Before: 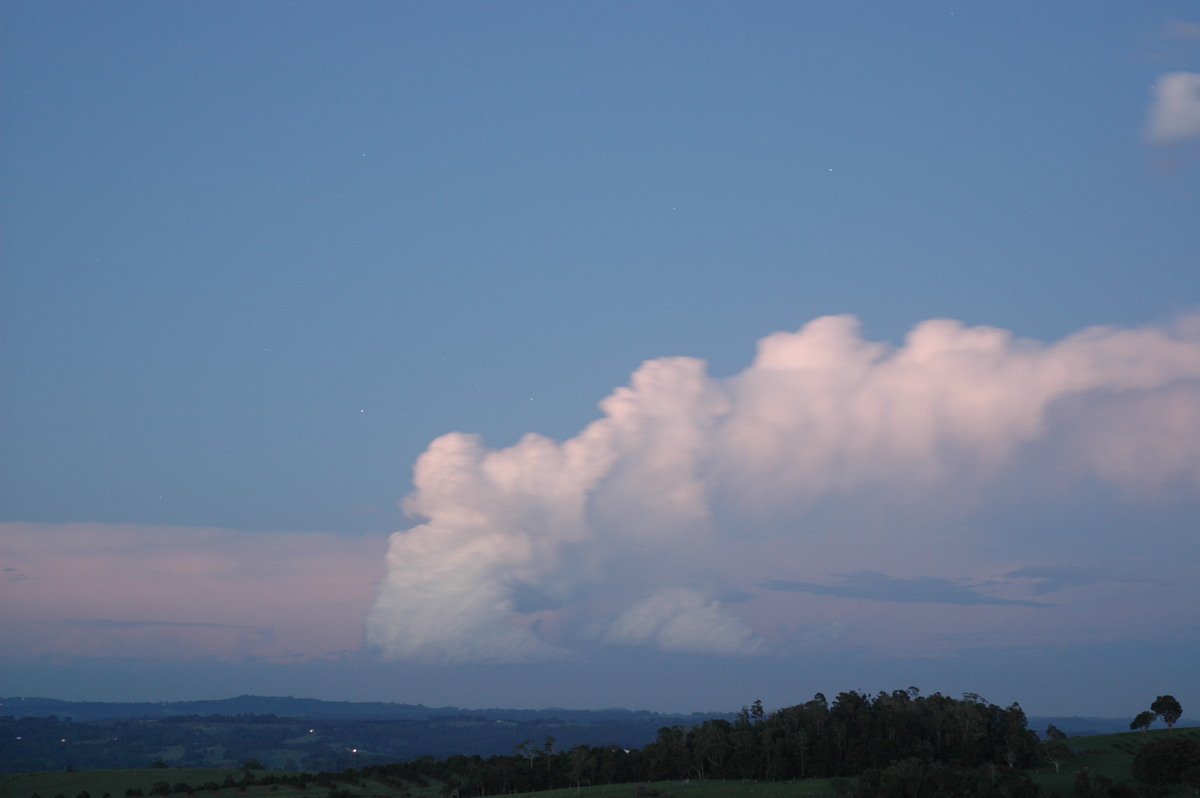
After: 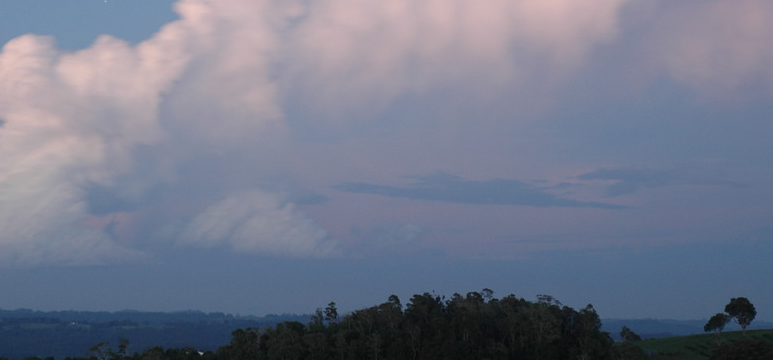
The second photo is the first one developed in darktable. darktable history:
crop and rotate: left 35.579%, top 49.879%, bottom 4.985%
